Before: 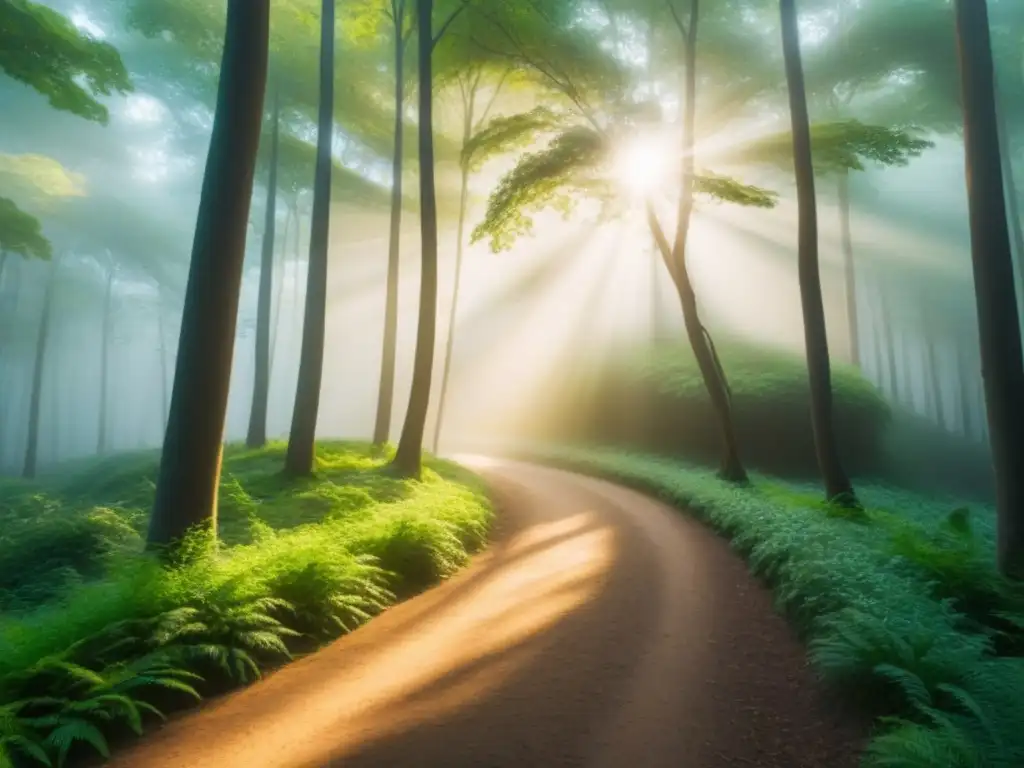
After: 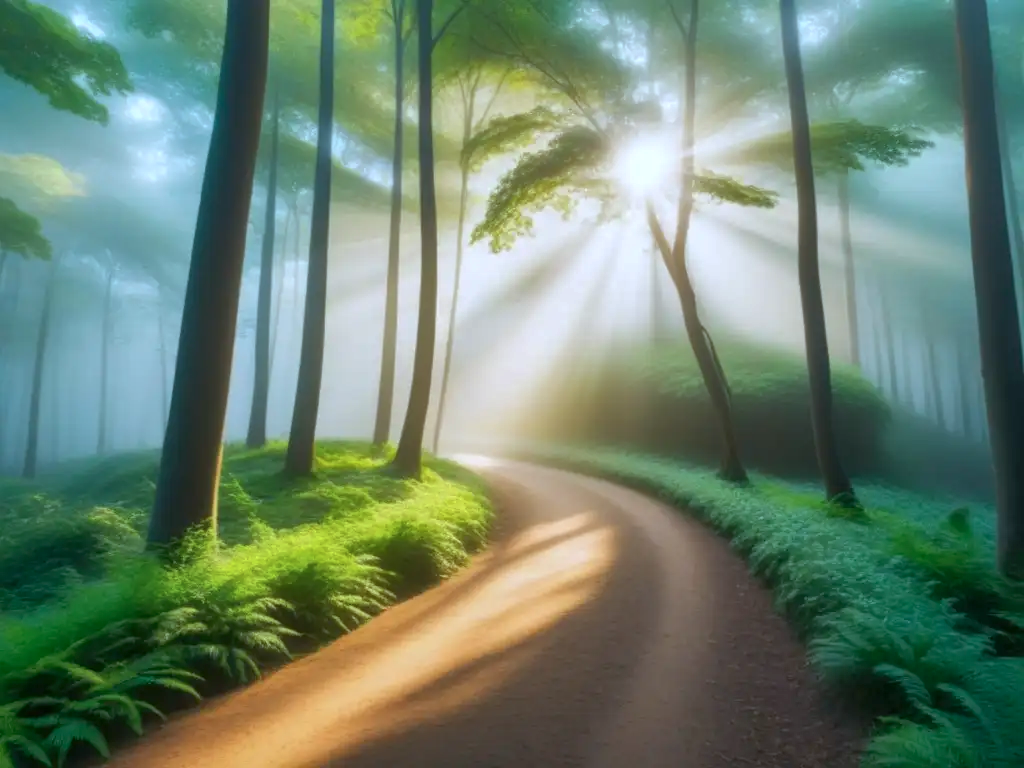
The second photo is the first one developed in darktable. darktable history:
local contrast: mode bilateral grid, contrast 20, coarseness 49, detail 119%, midtone range 0.2
shadows and highlights: on, module defaults
color calibration: x 0.37, y 0.382, temperature 4318.75 K
